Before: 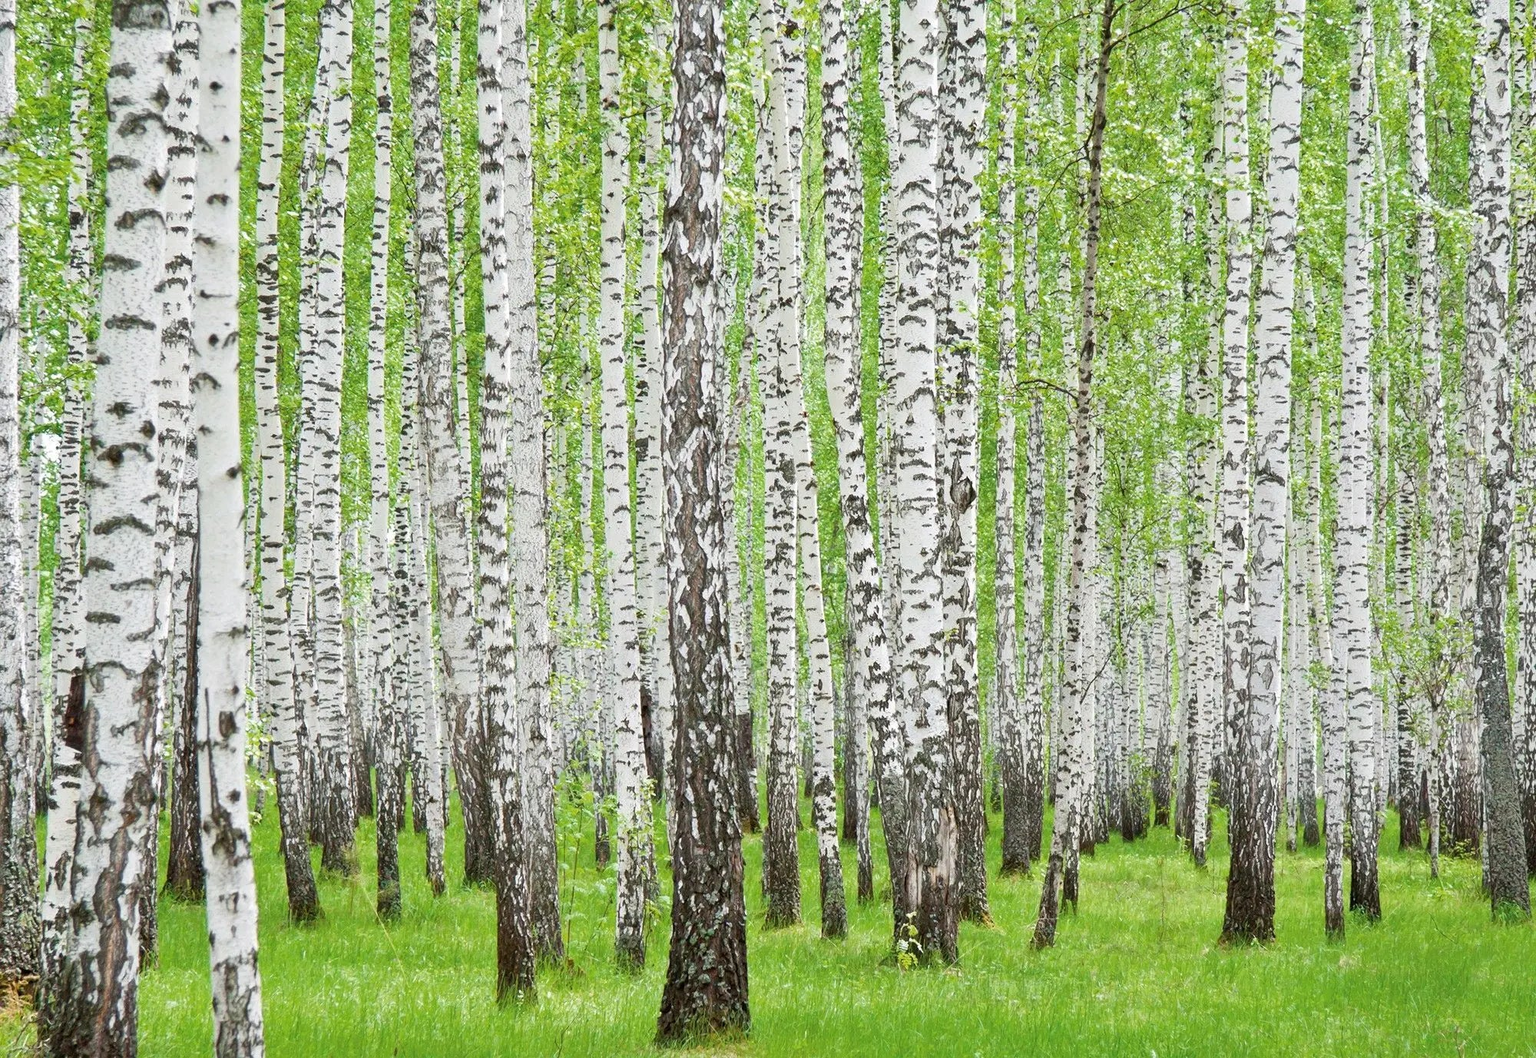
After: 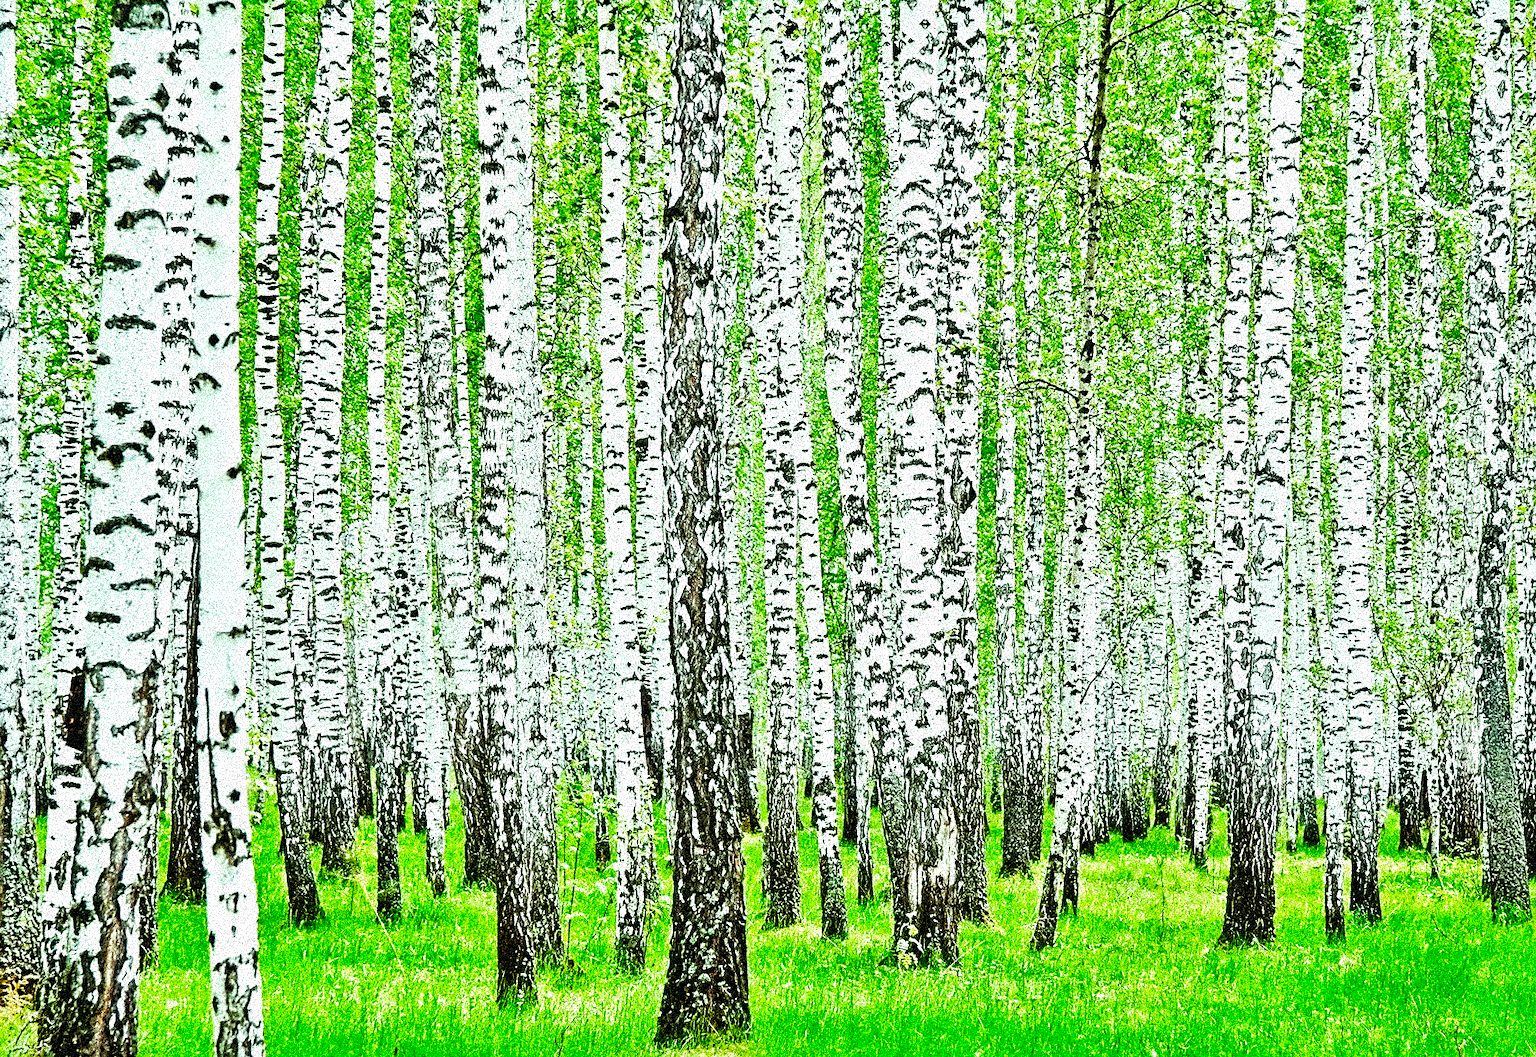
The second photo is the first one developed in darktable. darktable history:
vibrance: vibrance 100%
shadows and highlights: shadows 4.1, highlights -17.6, soften with gaussian
local contrast: mode bilateral grid, contrast 44, coarseness 69, detail 214%, midtone range 0.2 | blend: blend mode normal, opacity 28%; mask: uniform (no mask)
sharpen: on, module defaults
tone curve: curves: ch0 [(0, 0) (0.004, 0.001) (0.133, 0.112) (0.325, 0.362) (0.832, 0.893) (1, 1)], color space Lab, linked channels, preserve colors none
color correction: highlights a* -7.33, highlights b* 1.26, shadows a* -3.55, saturation 1.4 | blend: blend mode normal, opacity 55%; mask: uniform (no mask)
base curve: curves: ch0 [(0, 0) (0.036, 0.025) (0.121, 0.166) (0.206, 0.329) (0.605, 0.79) (1, 1)], preserve colors none
grain: coarseness 3.75 ISO, strength 100%, mid-tones bias 0% | blend: blend mode normal, opacity 17%; mask: uniform (no mask)
velvia: strength 30%
contrast equalizer: octaves 7, y [[0.5, 0.542, 0.583, 0.625, 0.667, 0.708], [0.5 ×6], [0.5 ×6], [0, 0.033, 0.067, 0.1, 0.133, 0.167], [0, 0.05, 0.1, 0.15, 0.2, 0.25]]
contrast brightness saturation: contrast 0.11, saturation -0.17
